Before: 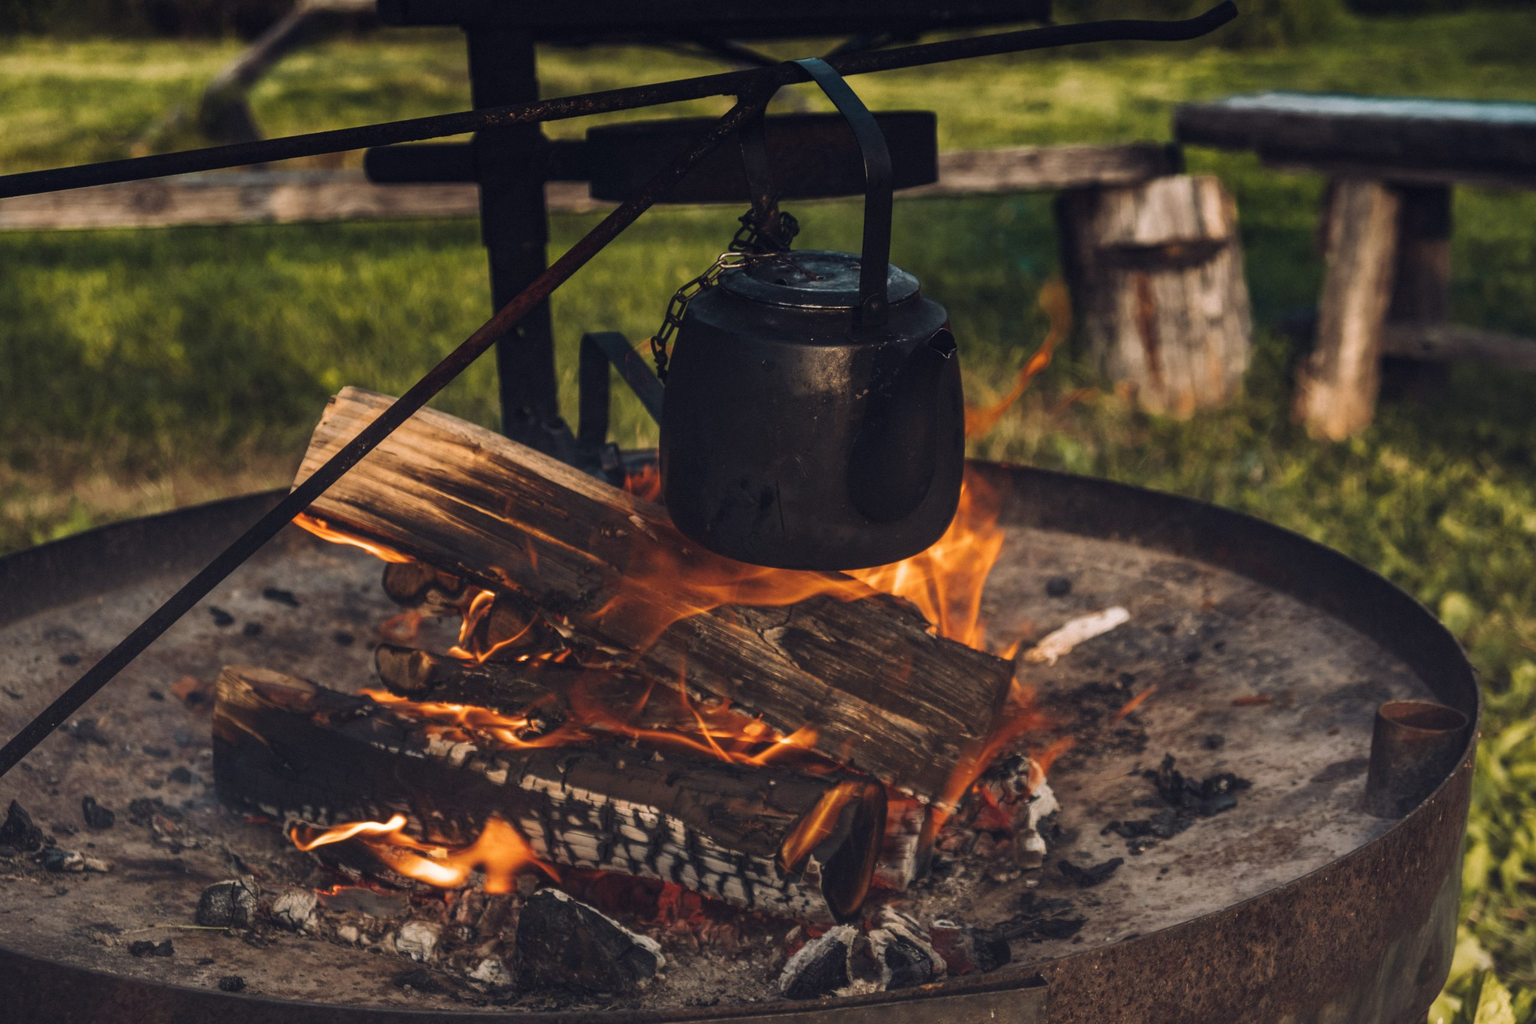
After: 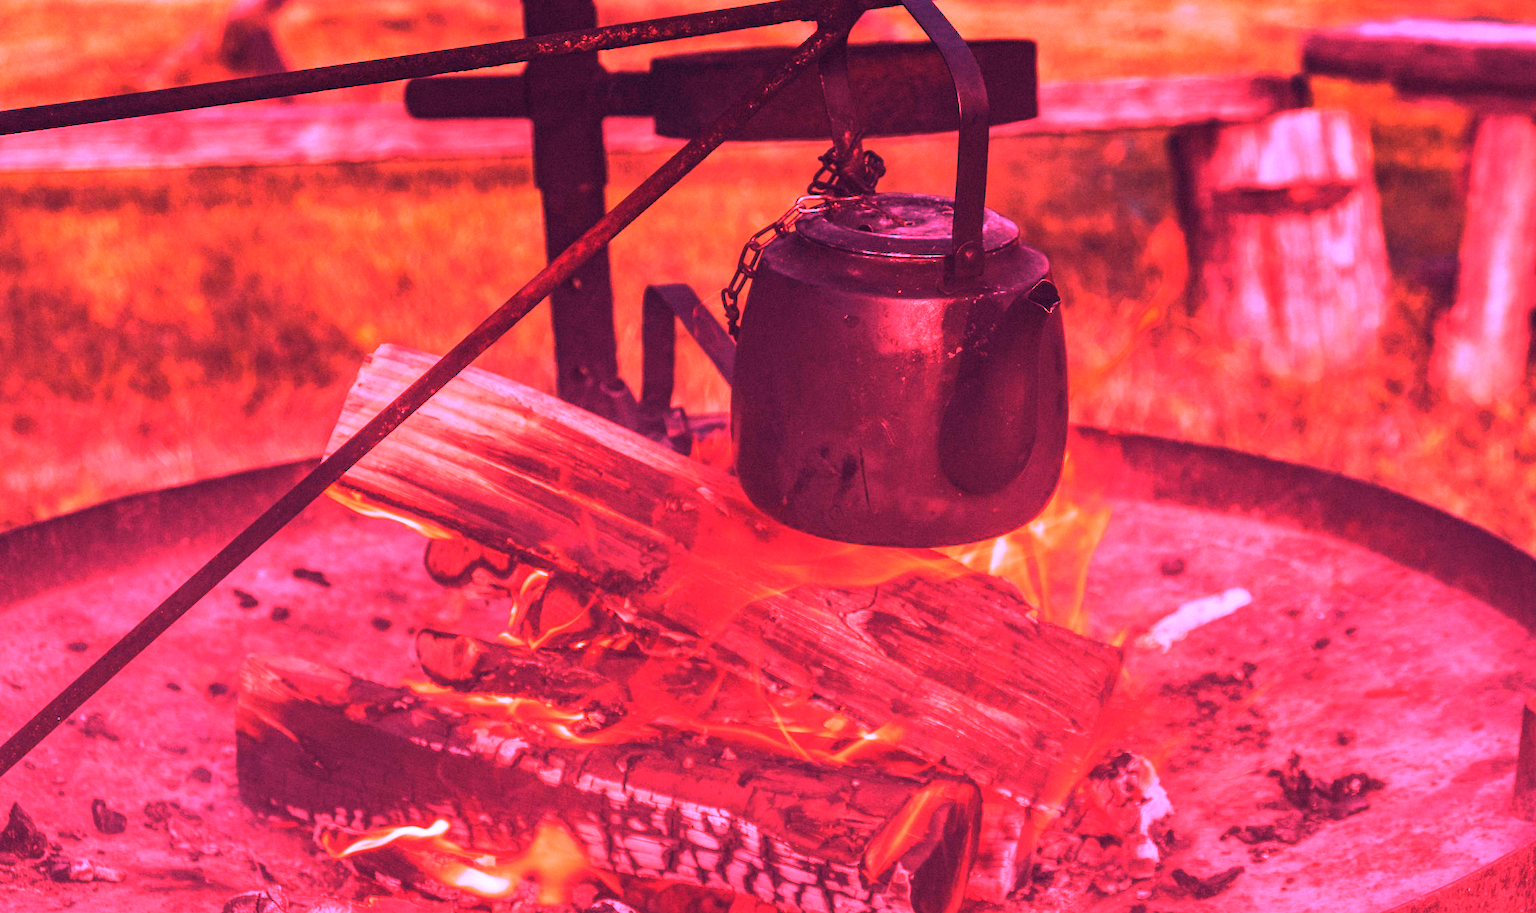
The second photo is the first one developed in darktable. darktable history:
white balance: red 4.26, blue 1.802
crop: top 7.49%, right 9.717%, bottom 11.943%
